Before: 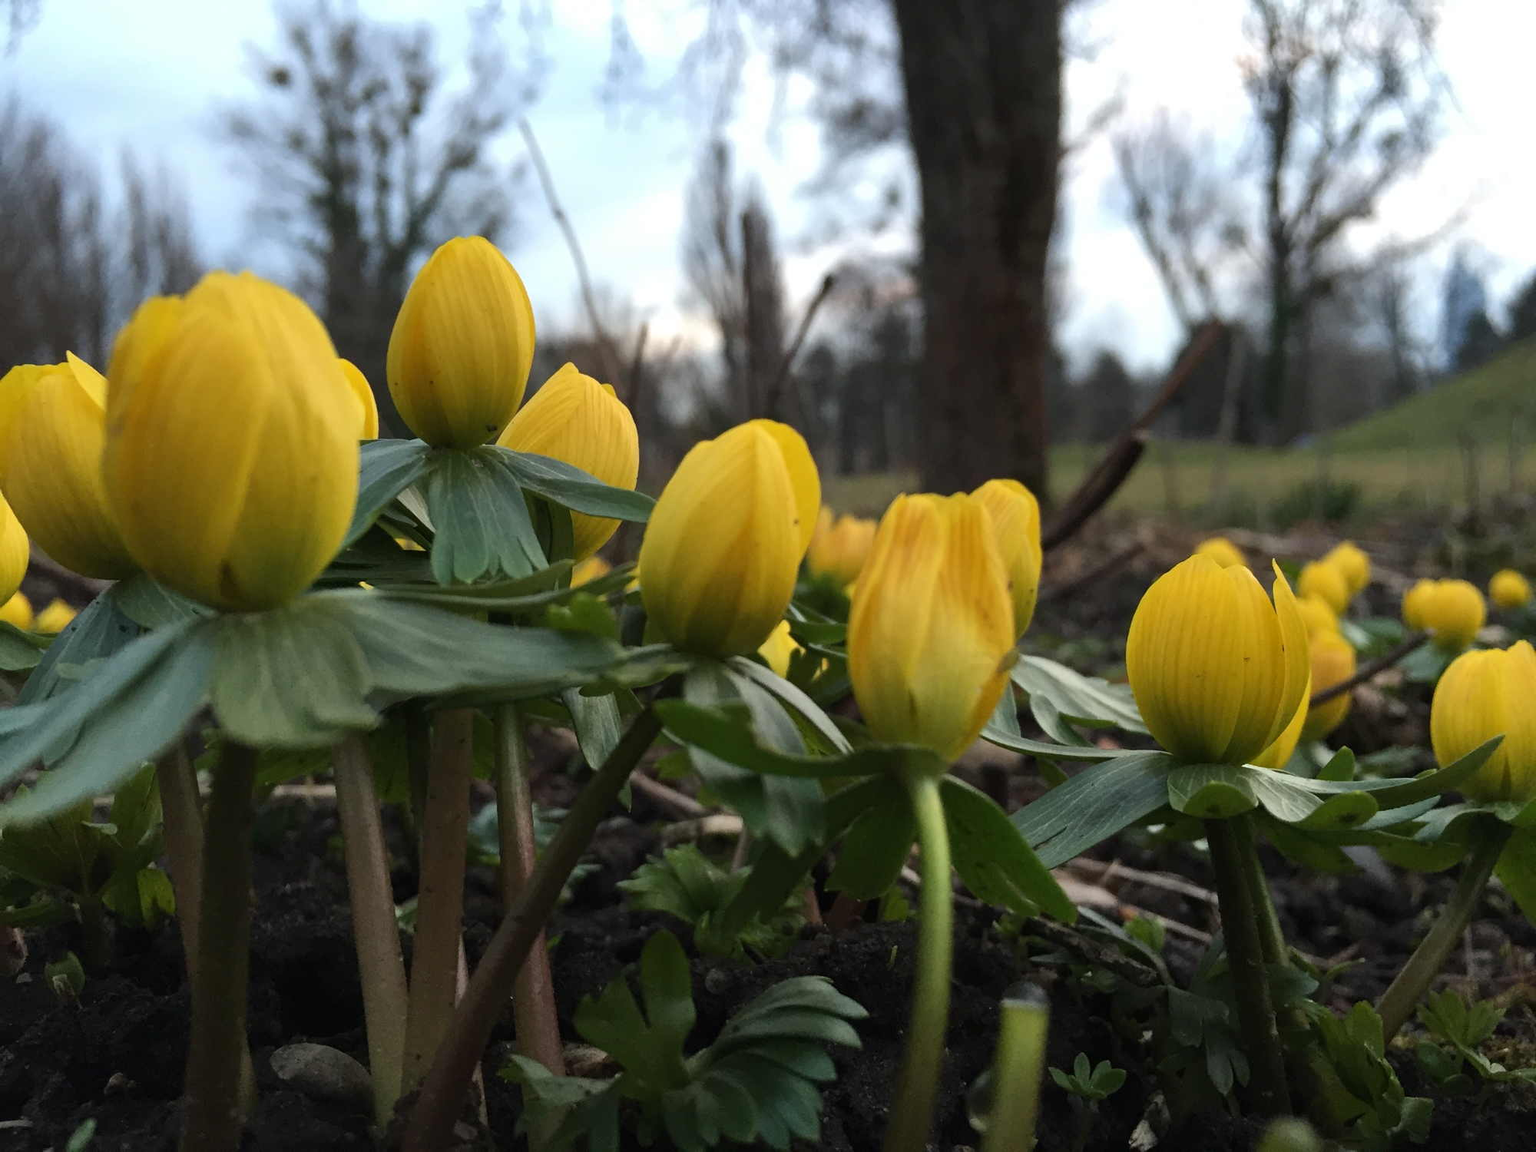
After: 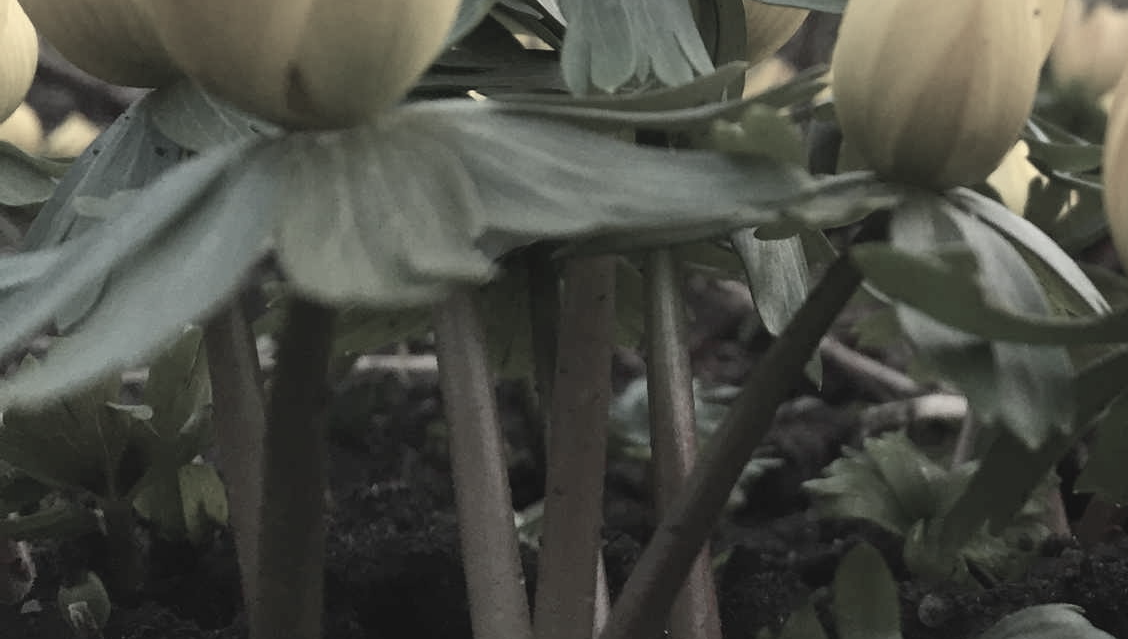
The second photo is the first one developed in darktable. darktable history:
base curve: exposure shift 0, preserve colors none
exposure: exposure 0.485 EV, compensate highlight preservation false
crop: top 44.483%, right 43.593%, bottom 12.892%
color zones: curves: ch1 [(0, 0.34) (0.143, 0.164) (0.286, 0.152) (0.429, 0.176) (0.571, 0.173) (0.714, 0.188) (0.857, 0.199) (1, 0.34)]
contrast brightness saturation: contrast -0.1, saturation -0.1
